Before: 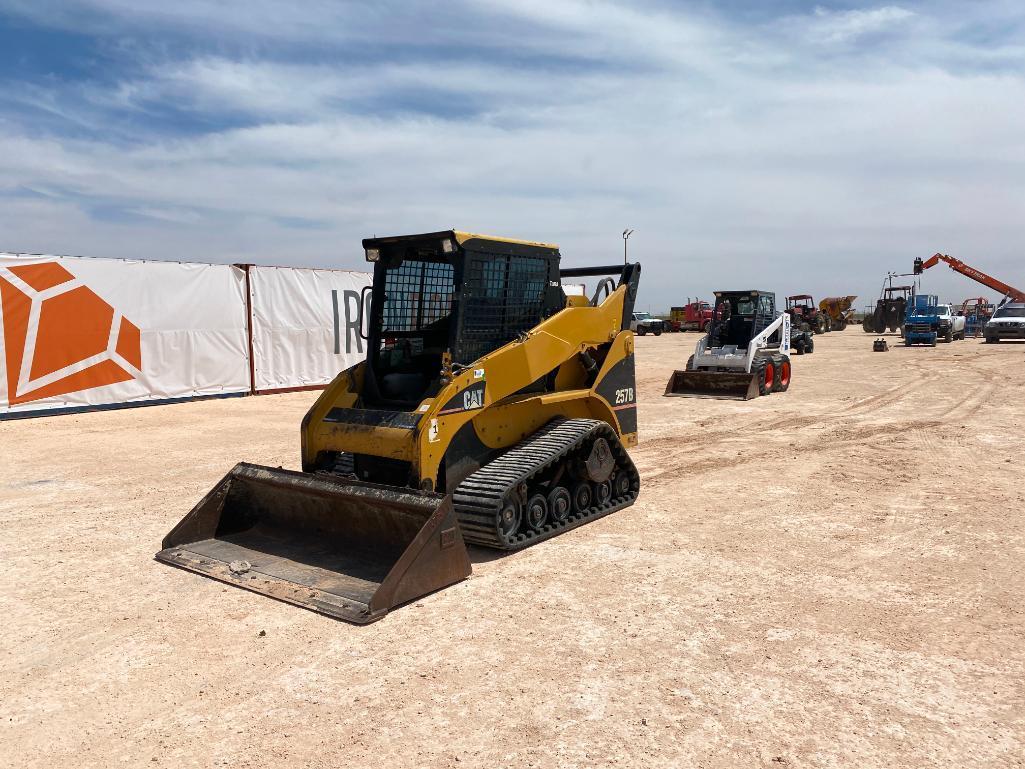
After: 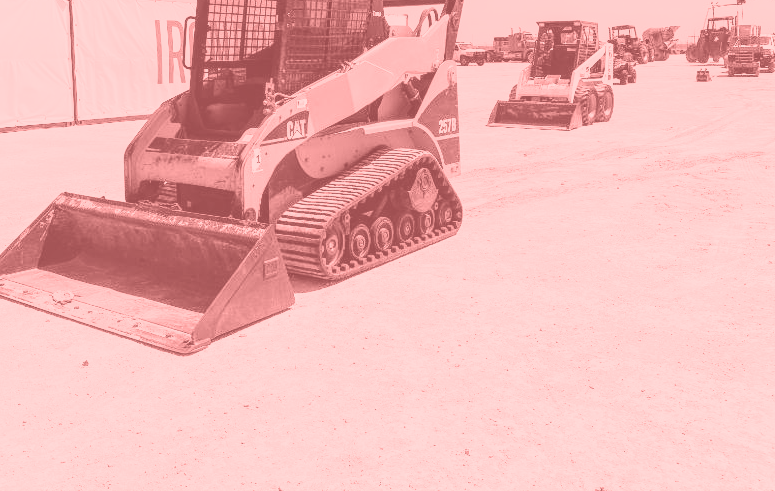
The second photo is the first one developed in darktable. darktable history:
base curve: curves: ch0 [(0, 0) (0.028, 0.03) (0.121, 0.232) (0.46, 0.748) (0.859, 0.968) (1, 1)], preserve colors none
exposure: black level correction 0, exposure 1.1 EV, compensate highlight preservation false
crop and rotate: left 17.299%, top 35.115%, right 7.015%, bottom 1.024%
local contrast: on, module defaults
colorize: saturation 51%, source mix 50.67%, lightness 50.67%
